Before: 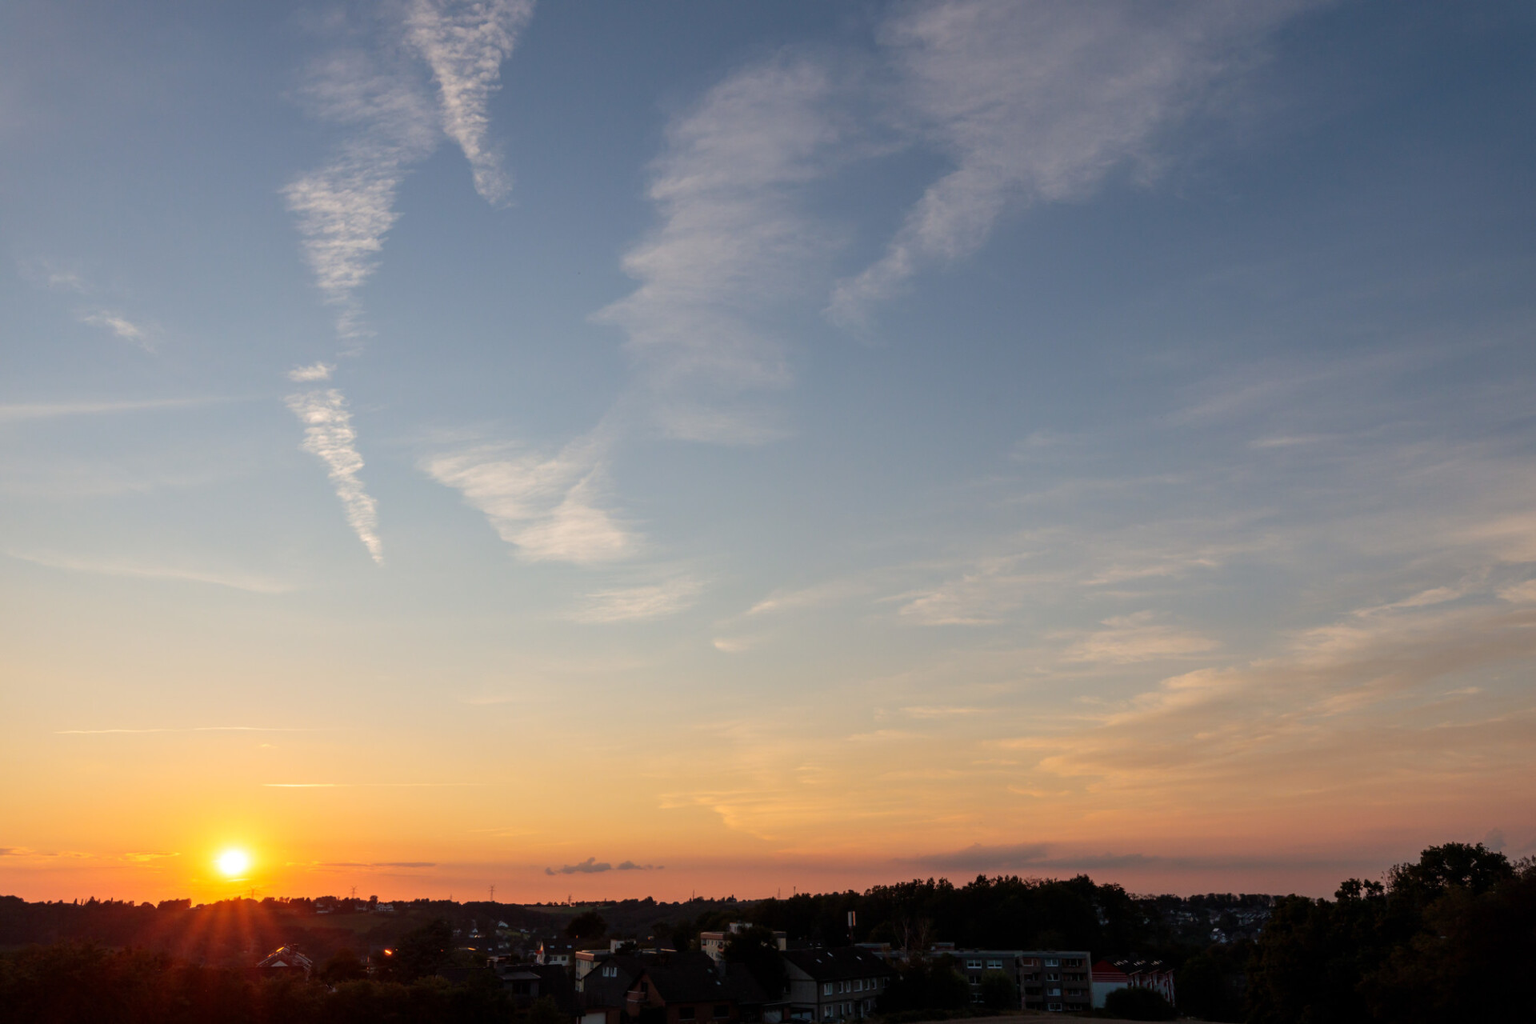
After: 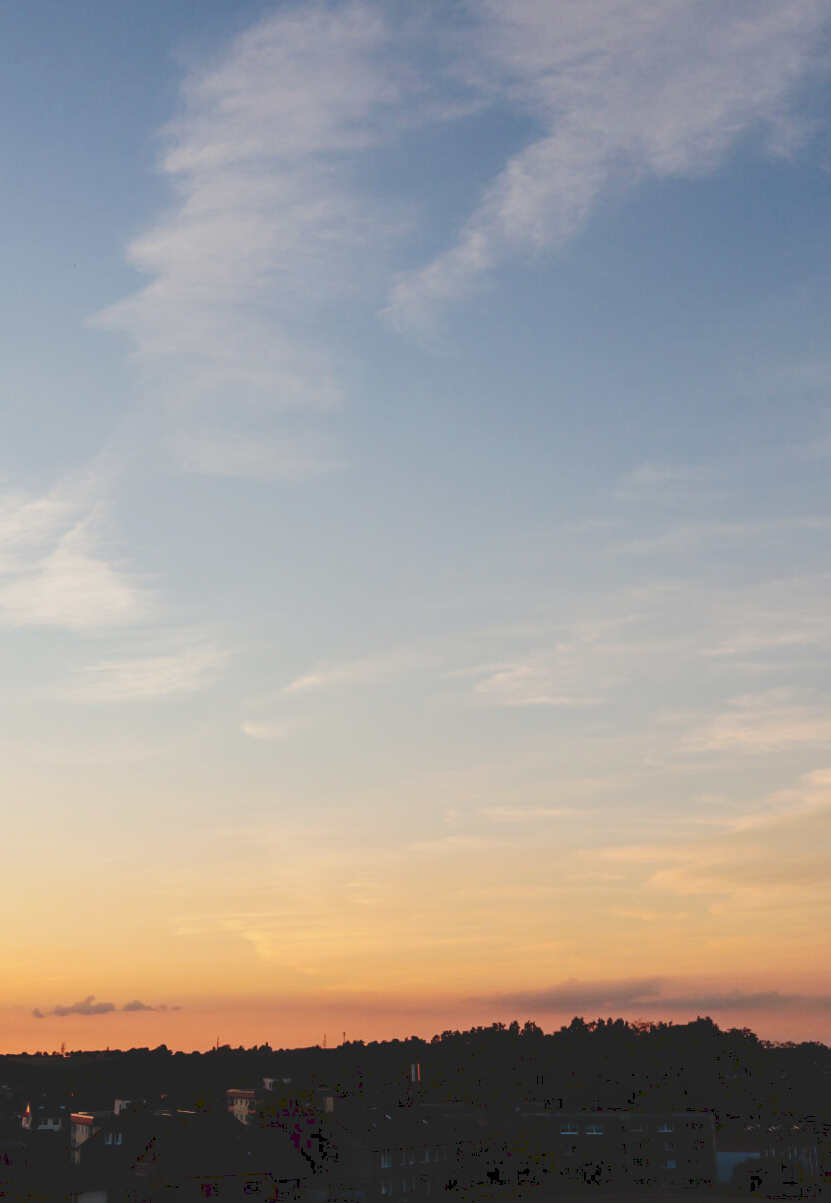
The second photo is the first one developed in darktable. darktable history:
crop: left 33.828%, top 5.999%, right 22.873%
tone equalizer: on, module defaults
tone curve: curves: ch0 [(0, 0) (0.003, 0.14) (0.011, 0.141) (0.025, 0.141) (0.044, 0.142) (0.069, 0.146) (0.1, 0.151) (0.136, 0.16) (0.177, 0.182) (0.224, 0.214) (0.277, 0.272) (0.335, 0.35) (0.399, 0.453) (0.468, 0.548) (0.543, 0.634) (0.623, 0.715) (0.709, 0.778) (0.801, 0.848) (0.898, 0.902) (1, 1)], preserve colors none
